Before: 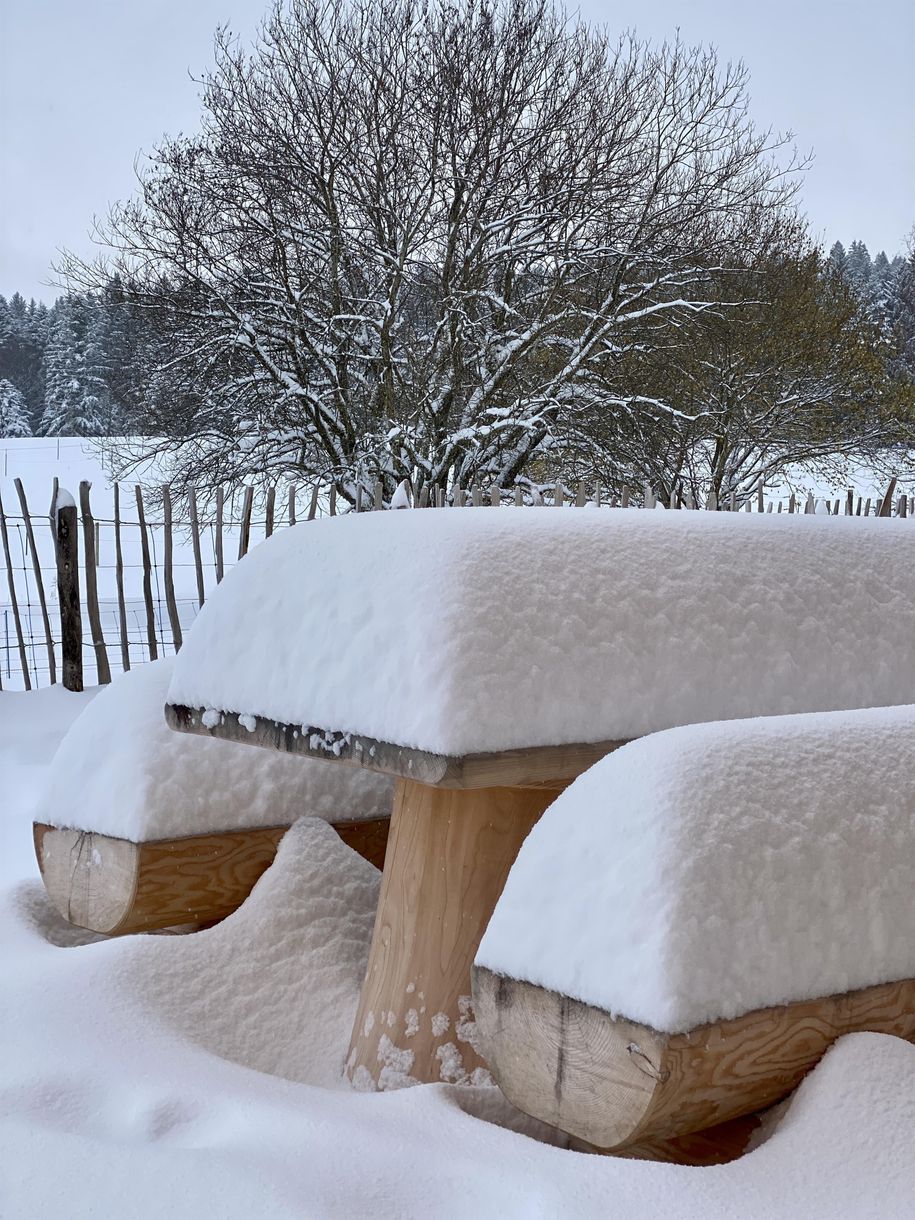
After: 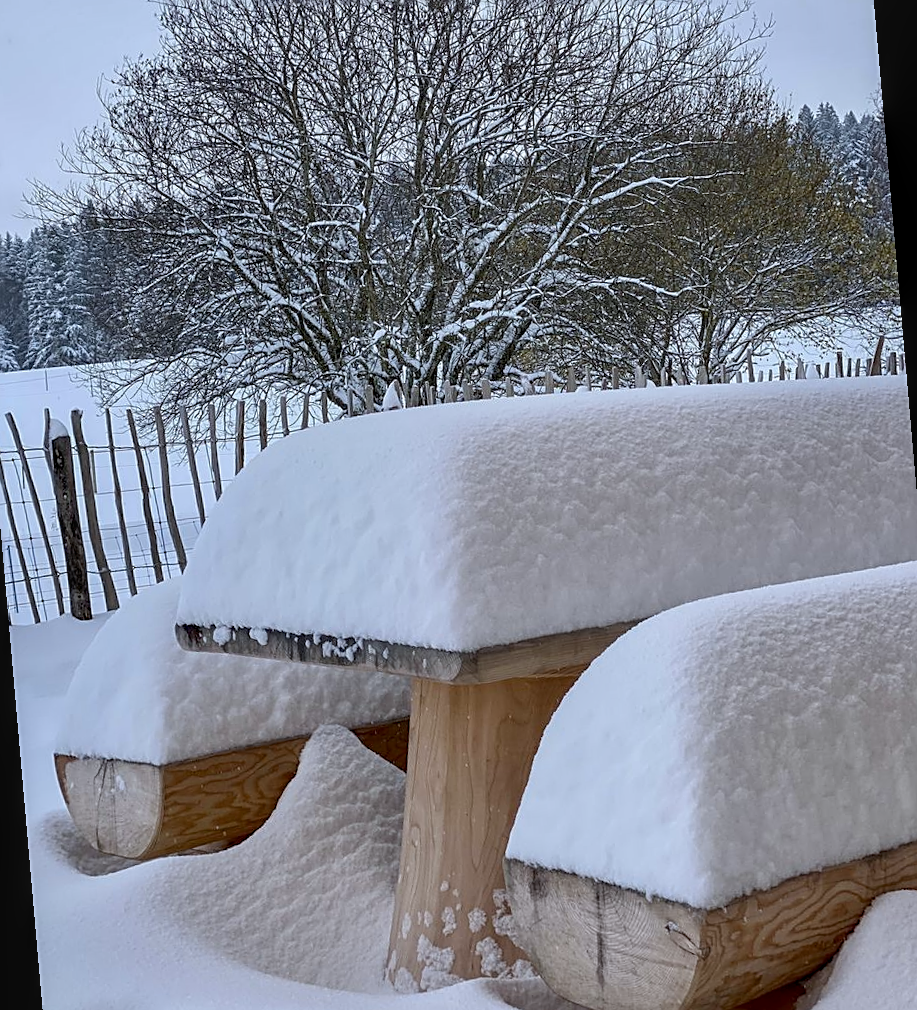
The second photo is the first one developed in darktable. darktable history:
white balance: red 0.967, blue 1.049
sharpen: on, module defaults
local contrast: on, module defaults
color balance rgb: contrast -10%
rotate and perspective: rotation -5°, crop left 0.05, crop right 0.952, crop top 0.11, crop bottom 0.89
